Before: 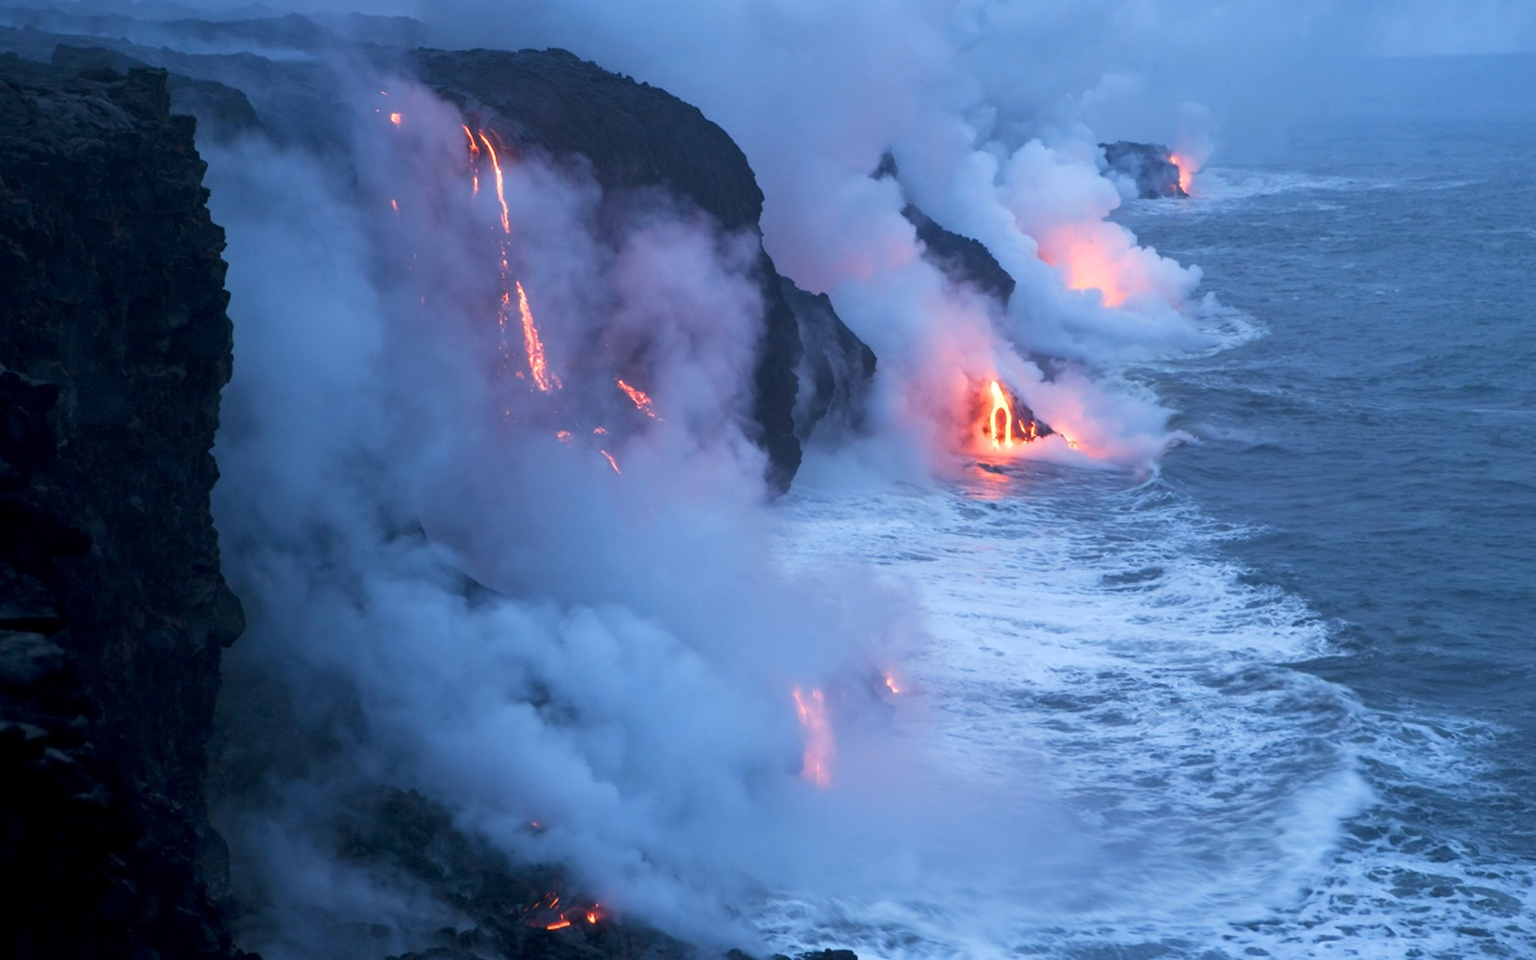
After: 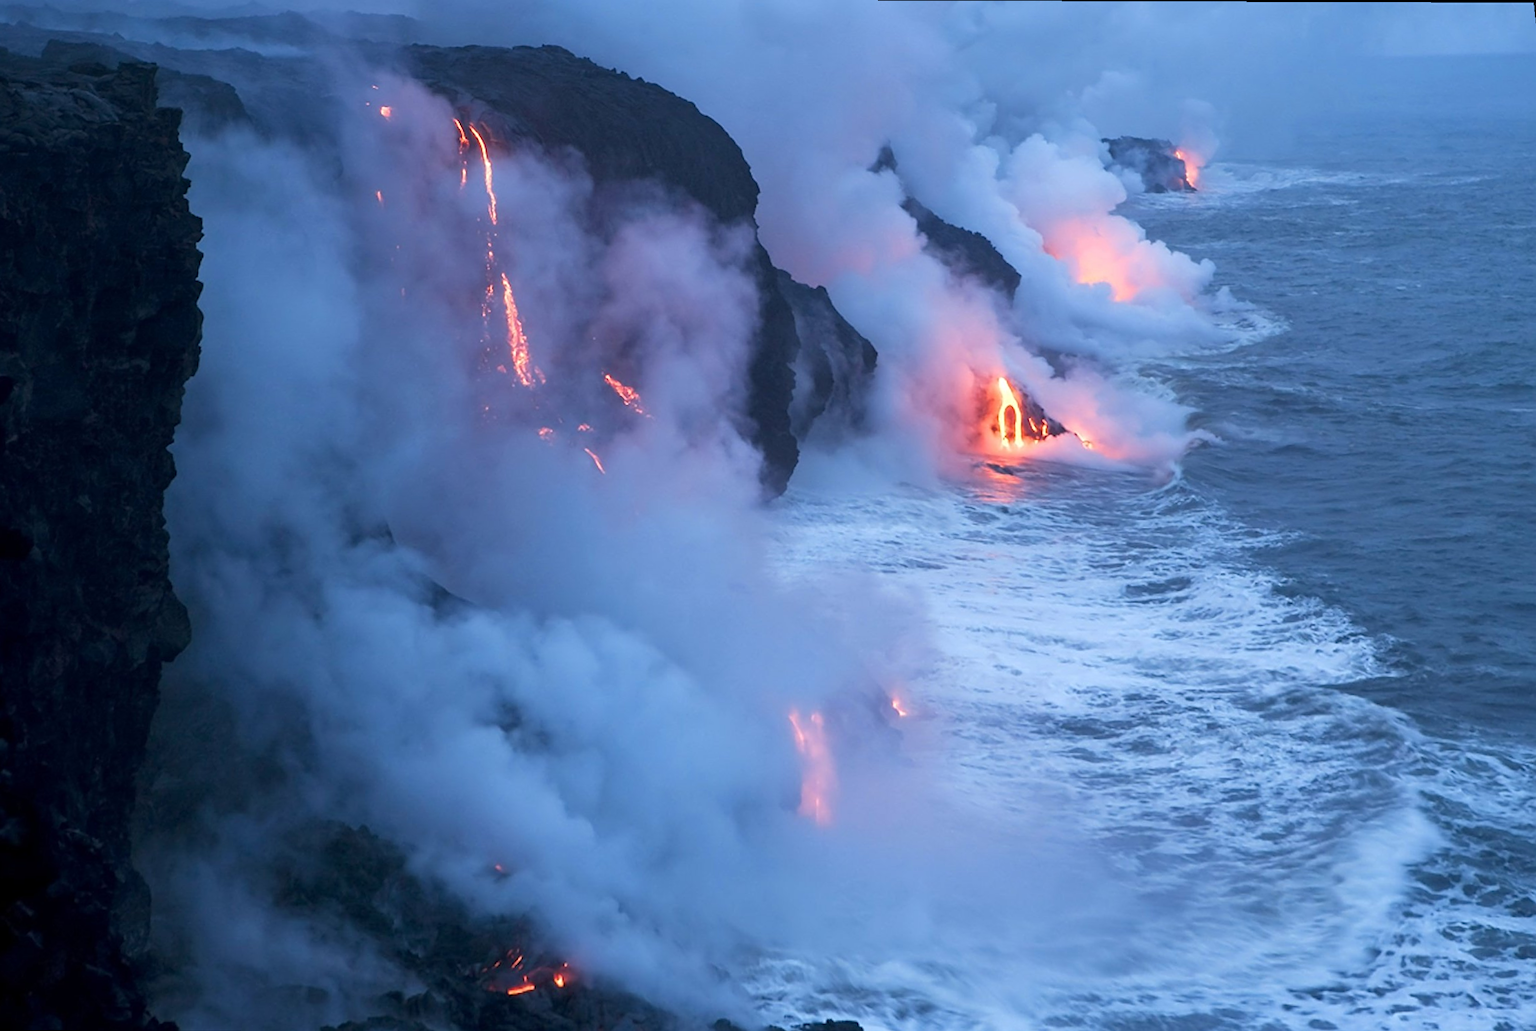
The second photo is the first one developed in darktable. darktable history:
sharpen: on, module defaults
rotate and perspective: rotation 0.215°, lens shift (vertical) -0.139, crop left 0.069, crop right 0.939, crop top 0.002, crop bottom 0.996
